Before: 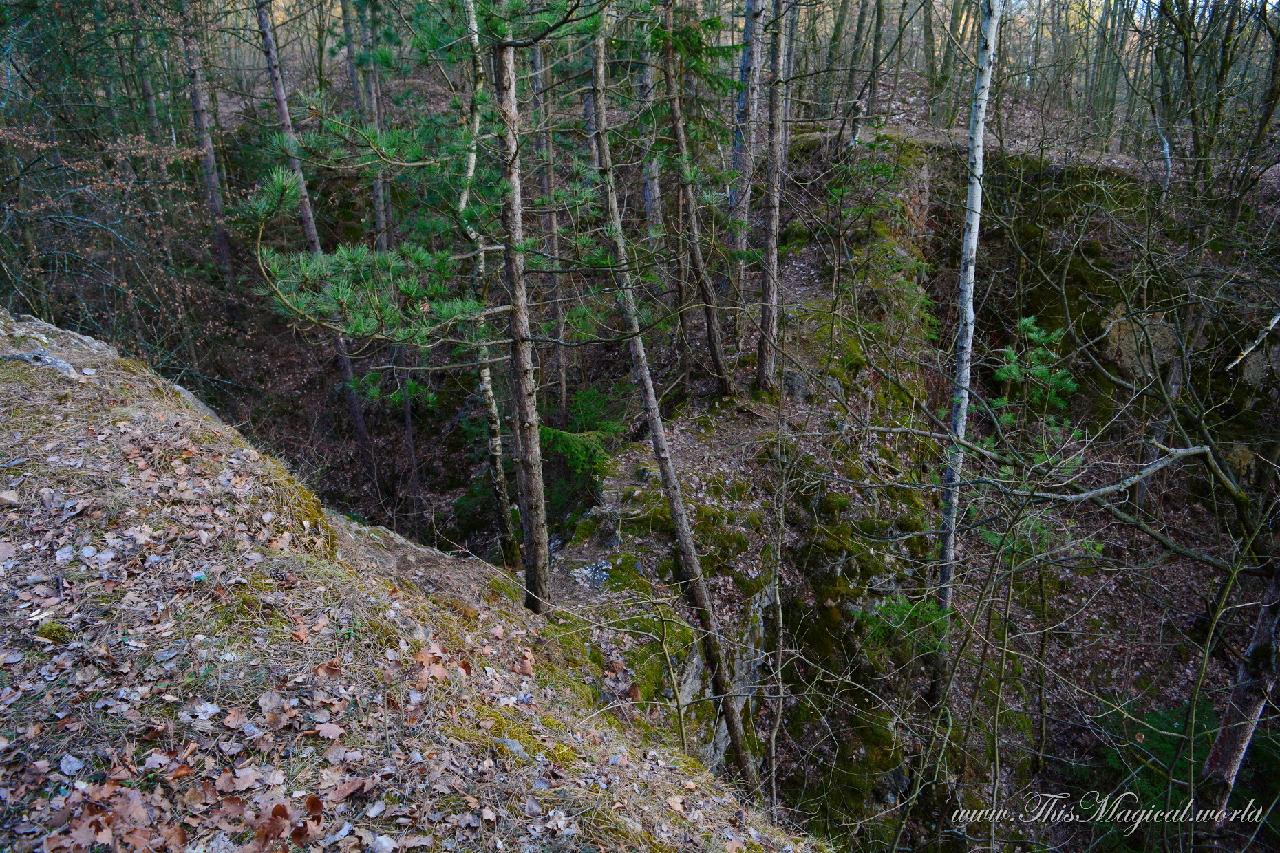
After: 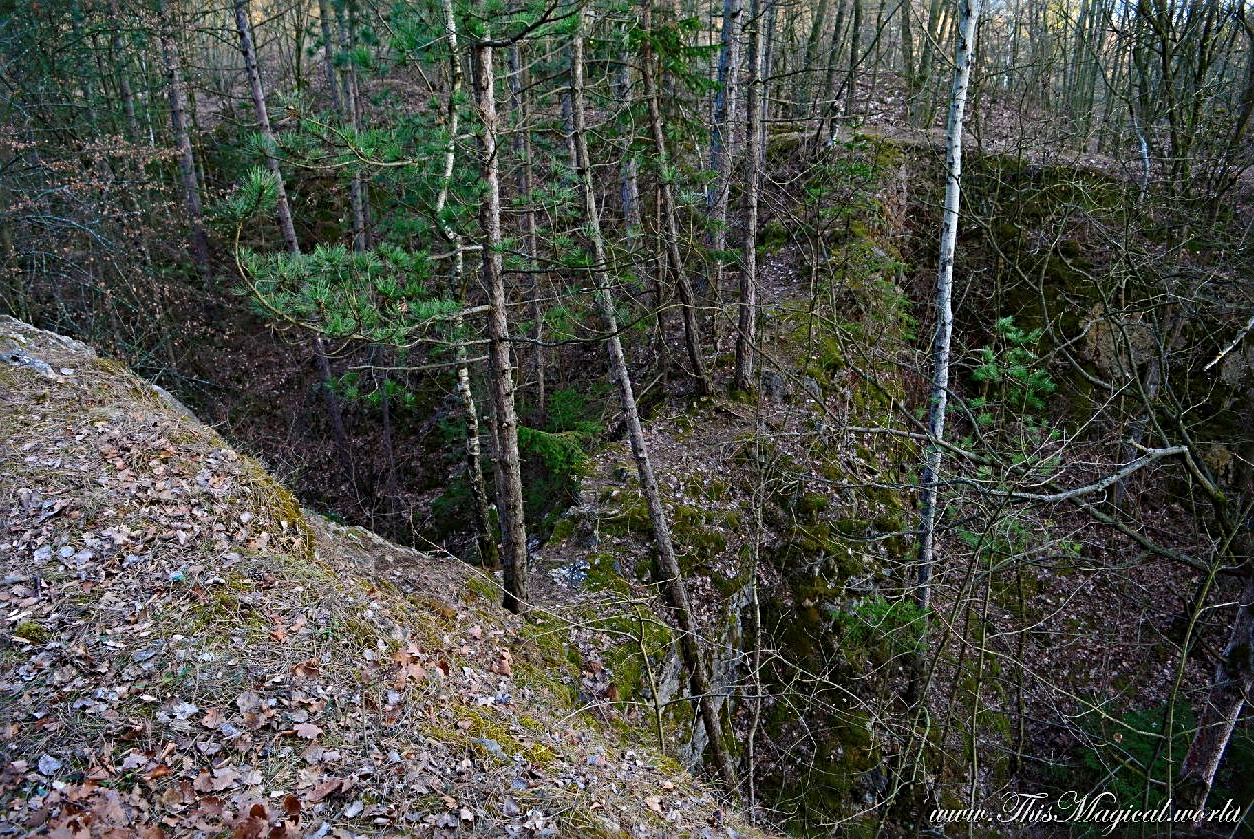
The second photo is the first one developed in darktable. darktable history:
crop: left 1.732%, right 0.285%, bottom 1.558%
tone equalizer: on, module defaults
sharpen: radius 3.97
